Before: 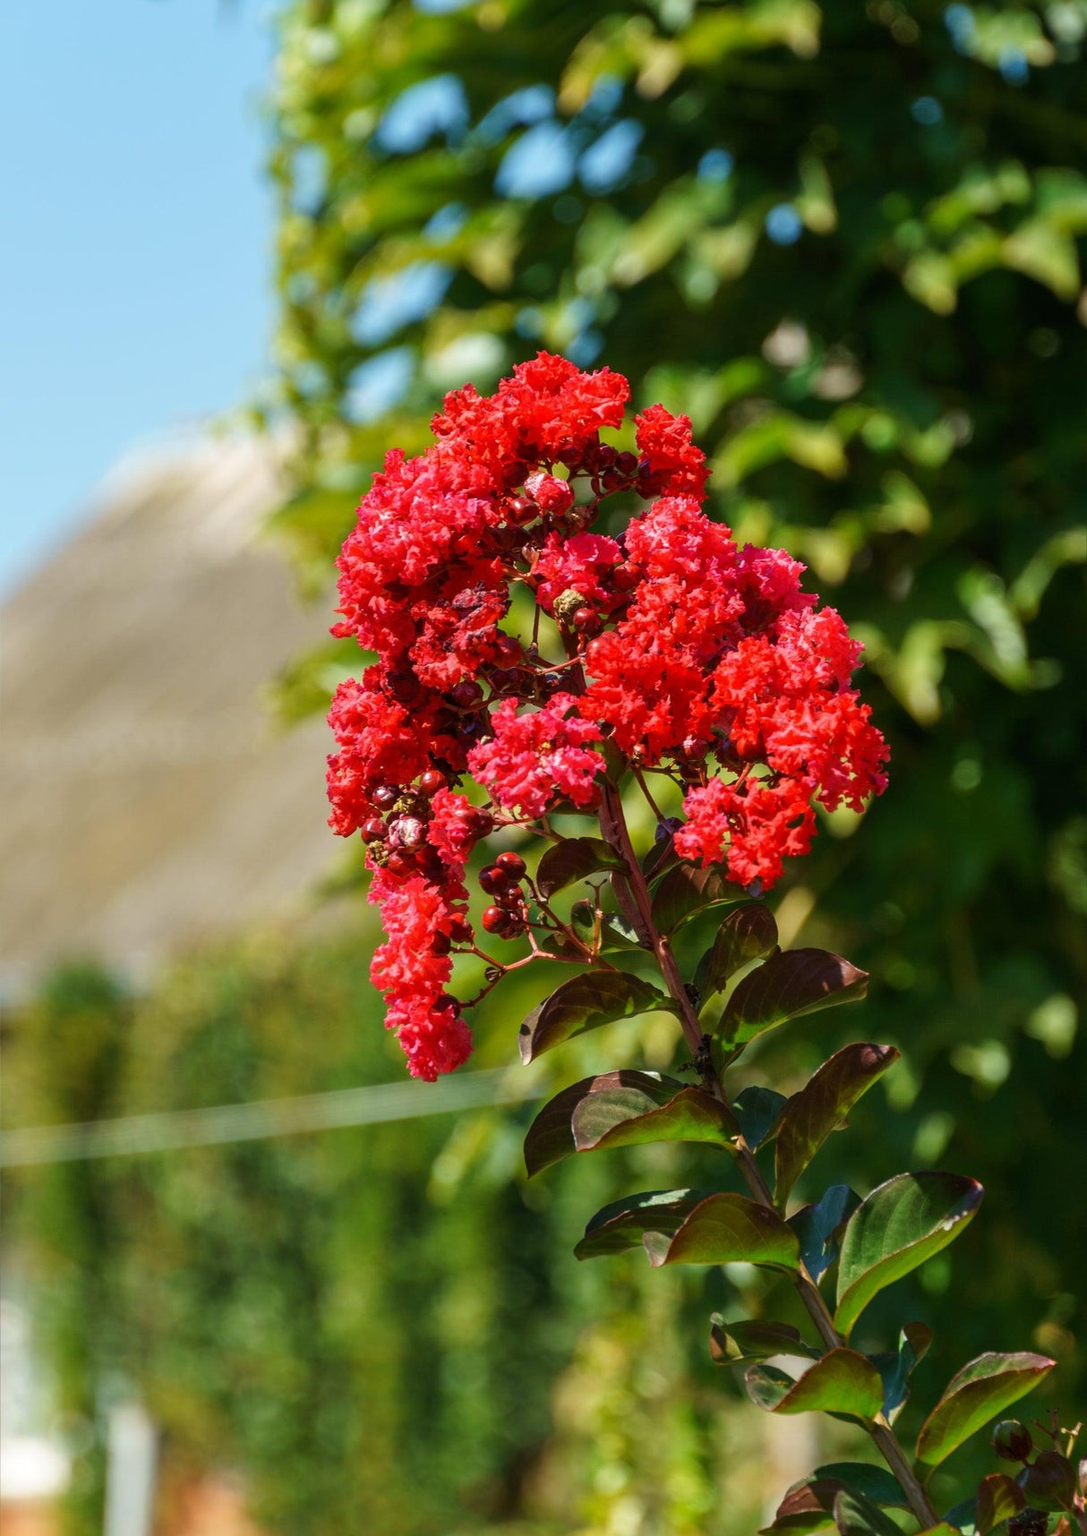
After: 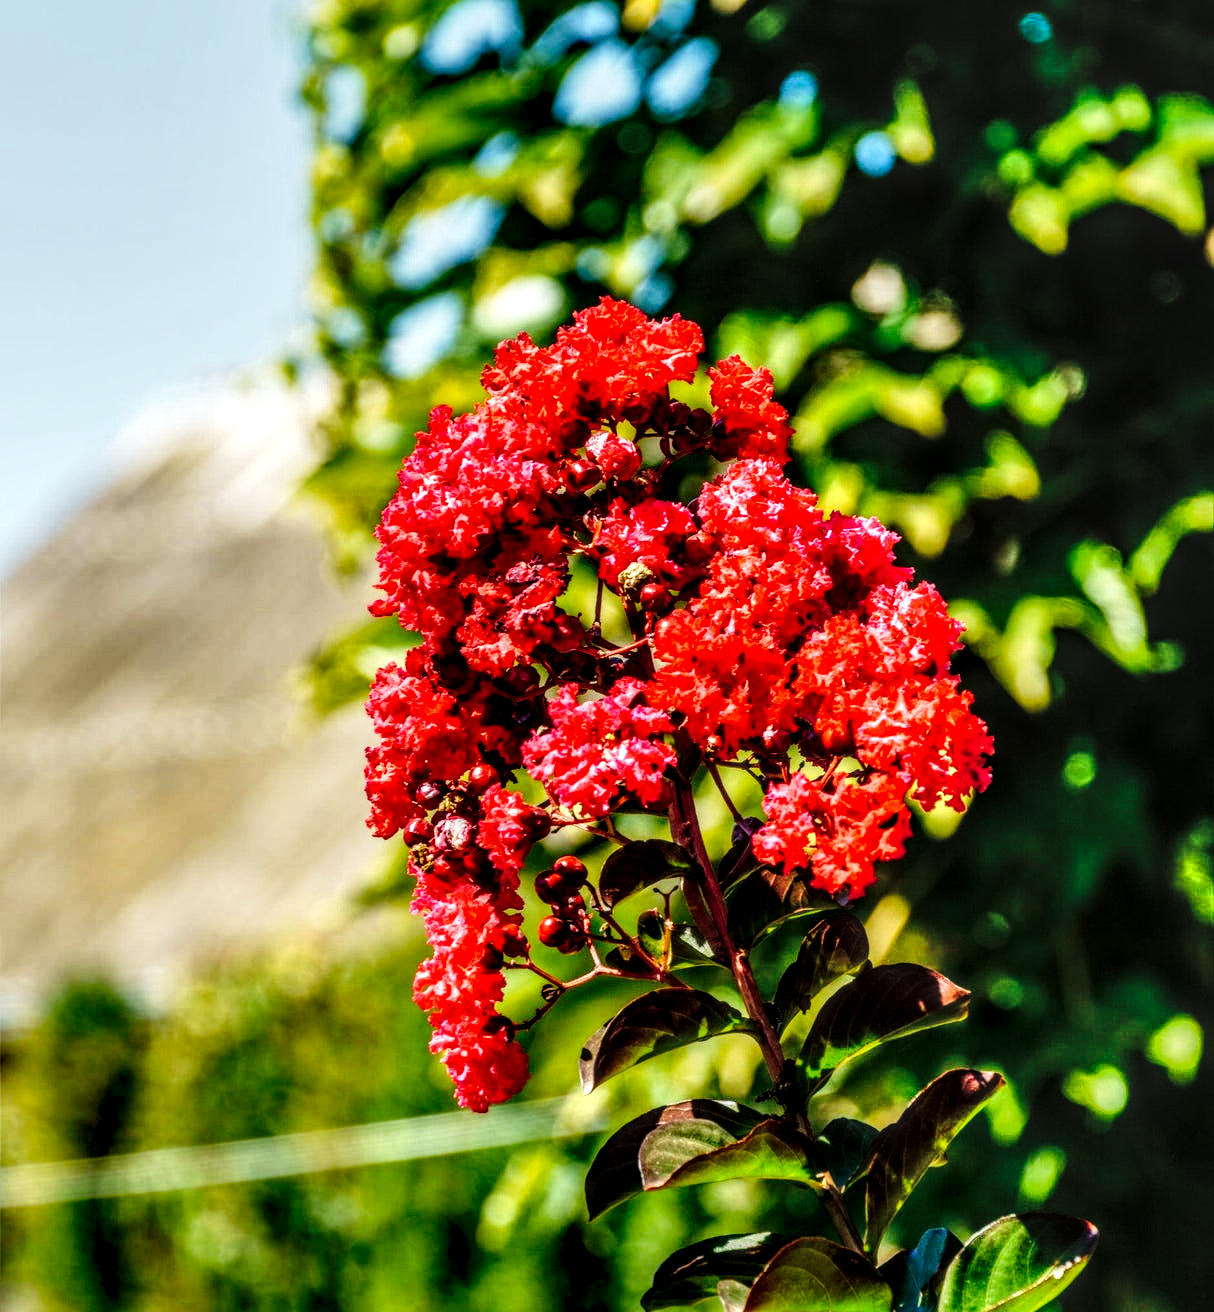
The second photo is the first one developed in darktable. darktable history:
local contrast: highlights 1%, shadows 7%, detail 182%
color zones: curves: ch0 [(0, 0.5) (0.143, 0.5) (0.286, 0.5) (0.429, 0.5) (0.571, 0.5) (0.714, 0.476) (0.857, 0.5) (1, 0.5)]; ch2 [(0, 0.5) (0.143, 0.5) (0.286, 0.5) (0.429, 0.5) (0.571, 0.5) (0.714, 0.487) (0.857, 0.5) (1, 0.5)]
crop: top 5.65%, bottom 17.886%
shadows and highlights: shadows 48.99, highlights -40.77, soften with gaussian
tone curve: curves: ch0 [(0, 0.022) (0.177, 0.086) (0.392, 0.438) (0.704, 0.844) (0.858, 0.938) (1, 0.981)]; ch1 [(0, 0) (0.402, 0.36) (0.476, 0.456) (0.498, 0.501) (0.518, 0.521) (0.58, 0.598) (0.619, 0.65) (0.692, 0.737) (1, 1)]; ch2 [(0, 0) (0.415, 0.438) (0.483, 0.499) (0.503, 0.507) (0.526, 0.537) (0.563, 0.624) (0.626, 0.714) (0.699, 0.753) (0.997, 0.858)], preserve colors none
